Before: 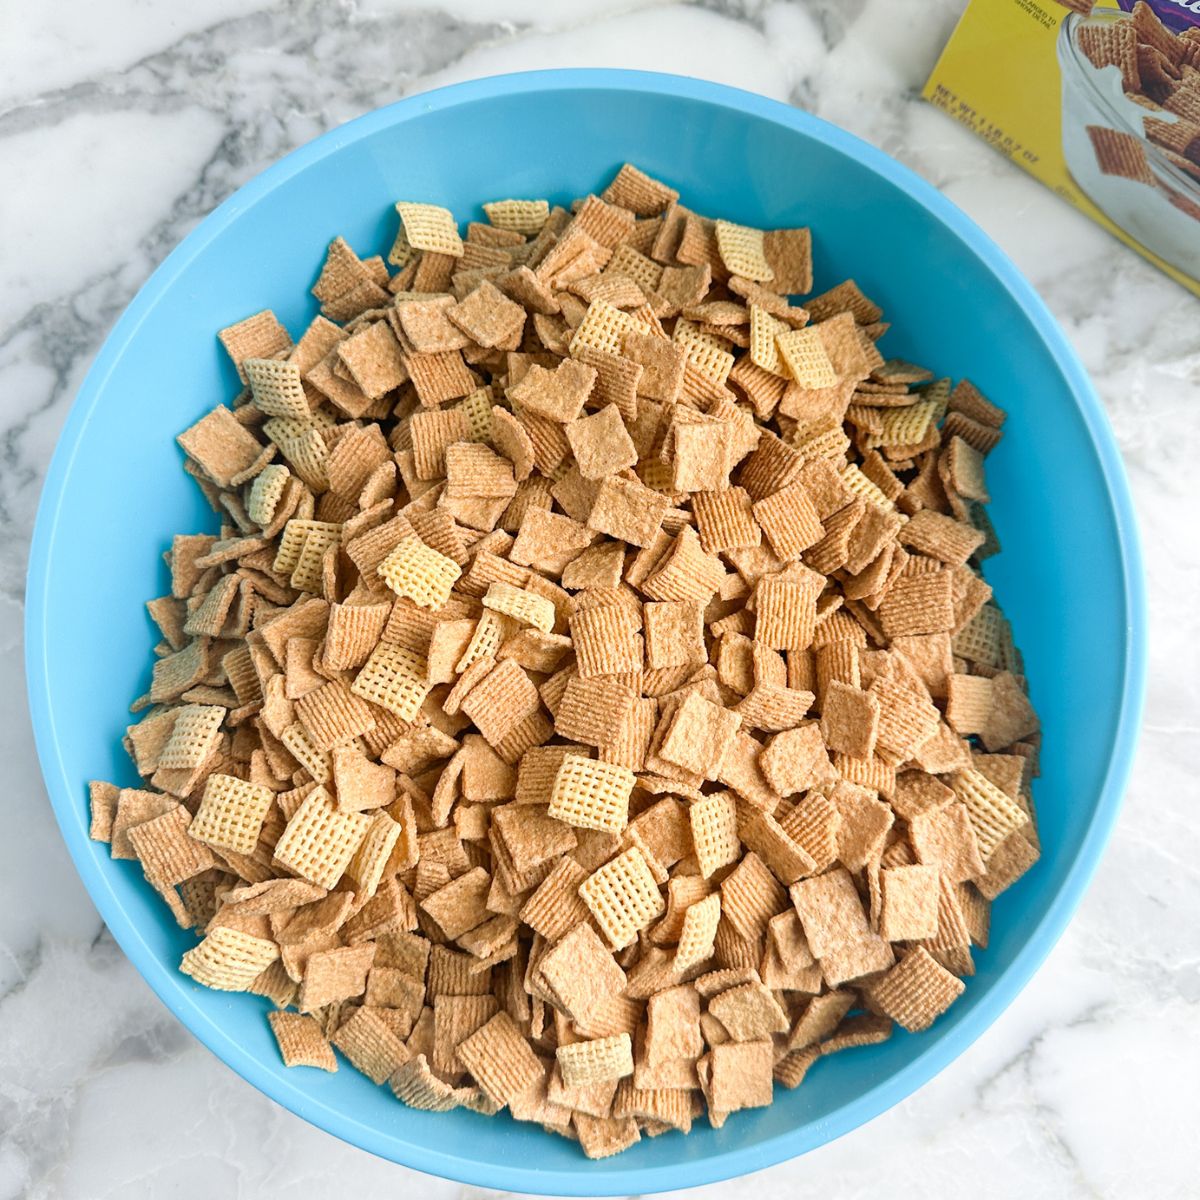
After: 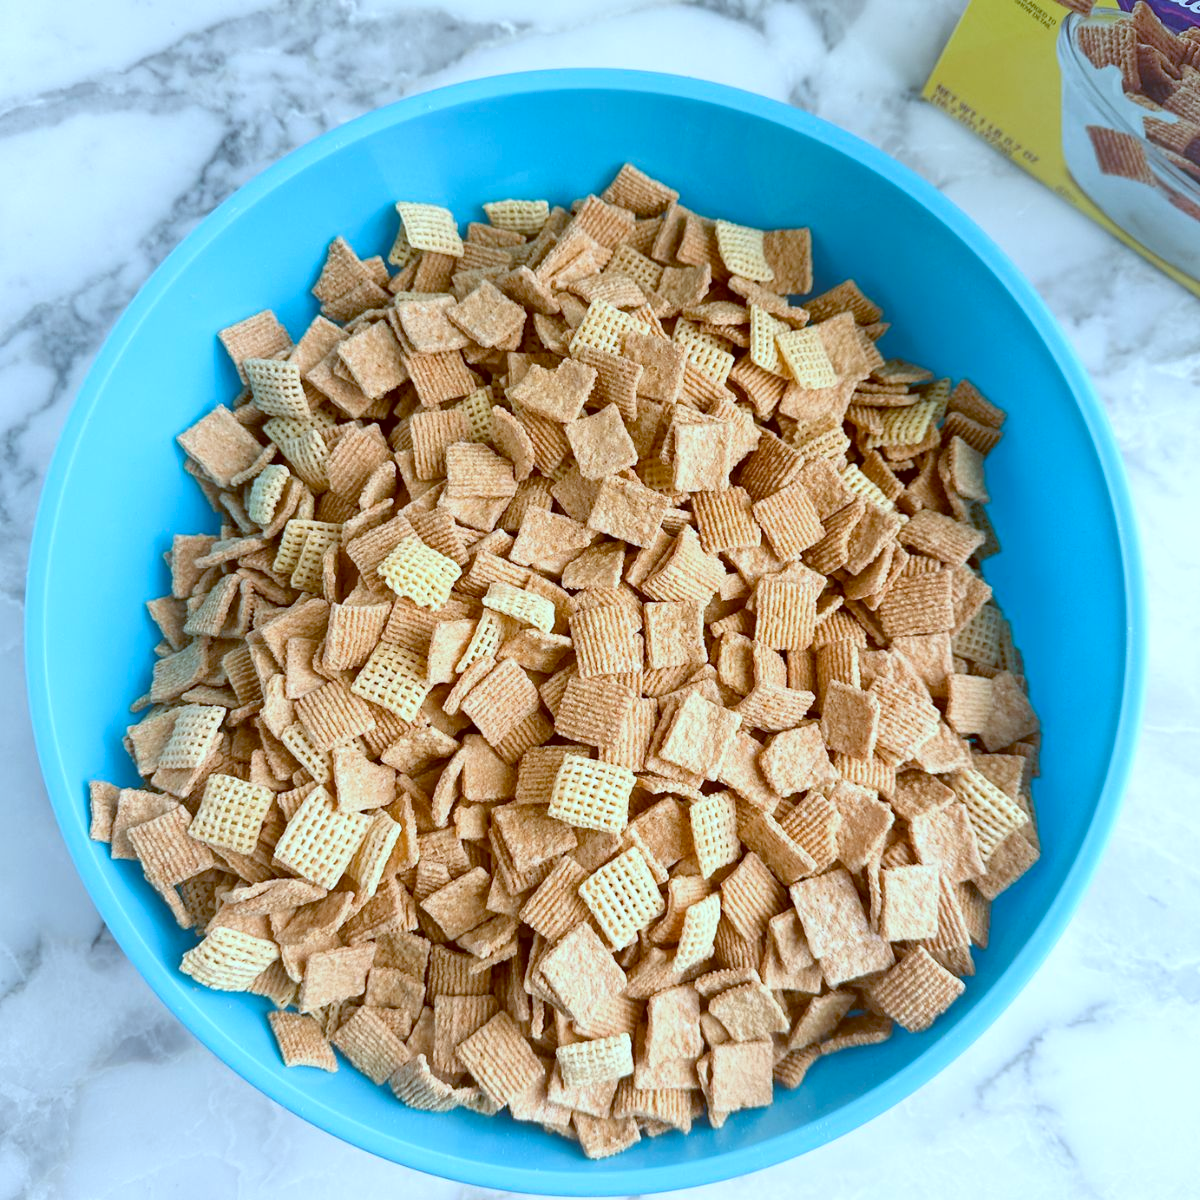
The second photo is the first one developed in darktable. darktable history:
color balance: lift [1, 1.015, 1.004, 0.985], gamma [1, 0.958, 0.971, 1.042], gain [1, 0.956, 0.977, 1.044]
color calibration: illuminant Planckian (black body), x 0.378, y 0.375, temperature 4065 K
